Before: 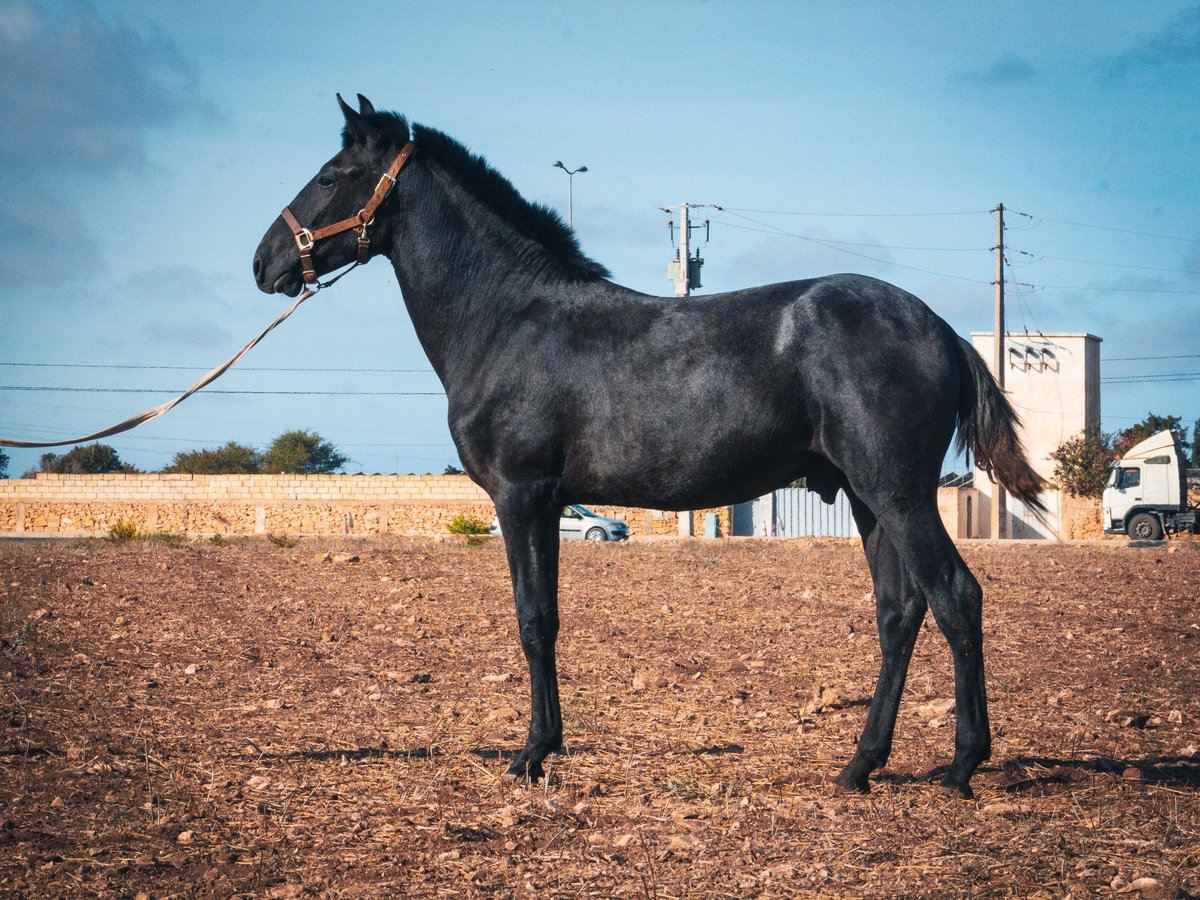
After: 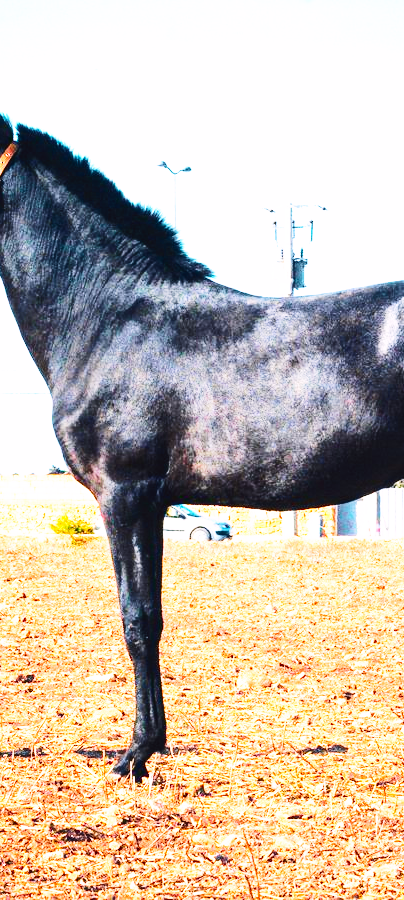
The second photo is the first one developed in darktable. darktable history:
exposure: exposure 0.563 EV, compensate highlight preservation false
base curve: curves: ch0 [(0, 0) (0.007, 0.004) (0.027, 0.03) (0.046, 0.07) (0.207, 0.54) (0.442, 0.872) (0.673, 0.972) (1, 1)], preserve colors none
crop: left 33.067%, right 33.231%
tone curve: curves: ch0 [(0, 0.023) (0.103, 0.087) (0.295, 0.297) (0.445, 0.531) (0.553, 0.665) (0.735, 0.843) (0.994, 1)]; ch1 [(0, 0) (0.414, 0.395) (0.447, 0.447) (0.485, 0.5) (0.512, 0.524) (0.542, 0.581) (0.581, 0.632) (0.646, 0.715) (1, 1)]; ch2 [(0, 0) (0.369, 0.388) (0.449, 0.431) (0.478, 0.471) (0.516, 0.517) (0.579, 0.624) (0.674, 0.775) (1, 1)], color space Lab, independent channels, preserve colors none
